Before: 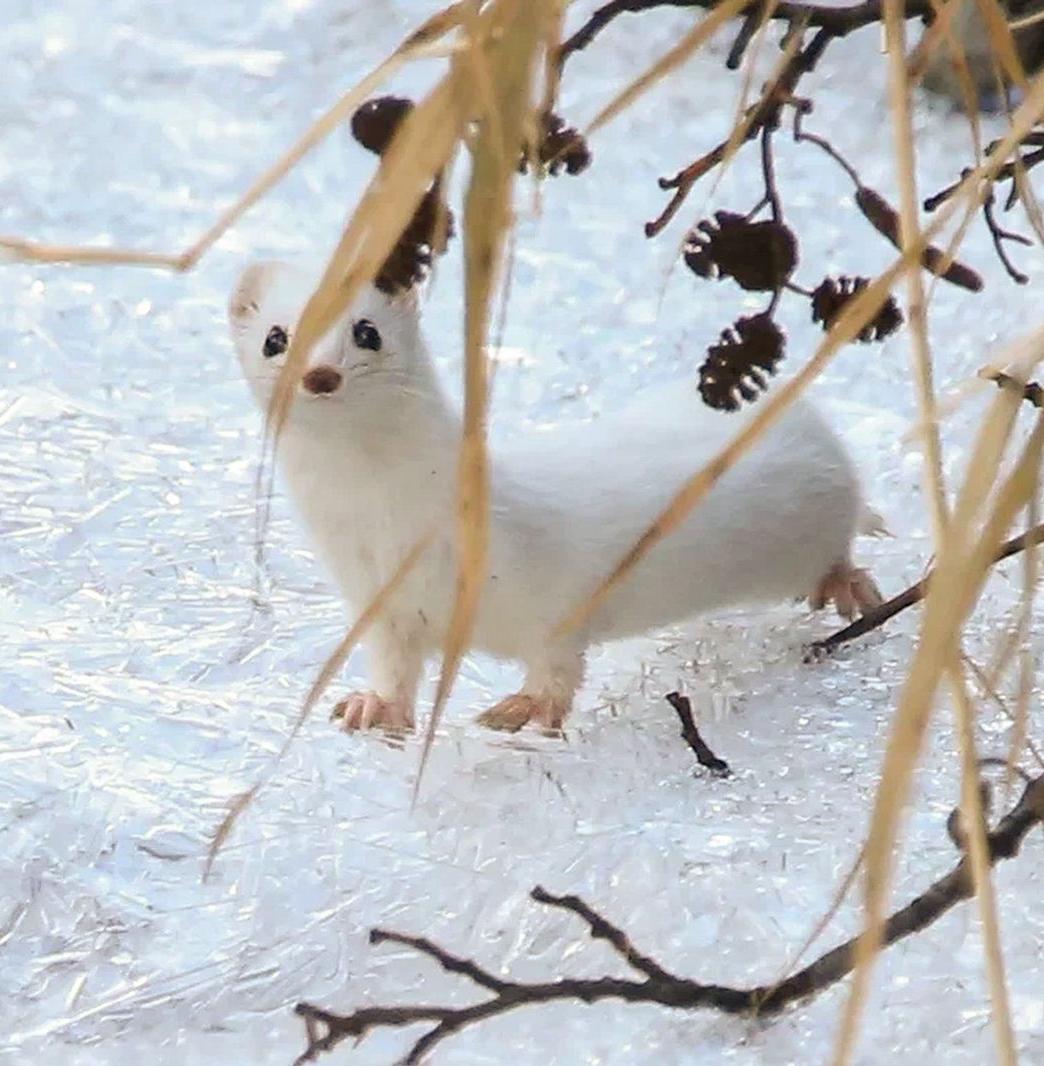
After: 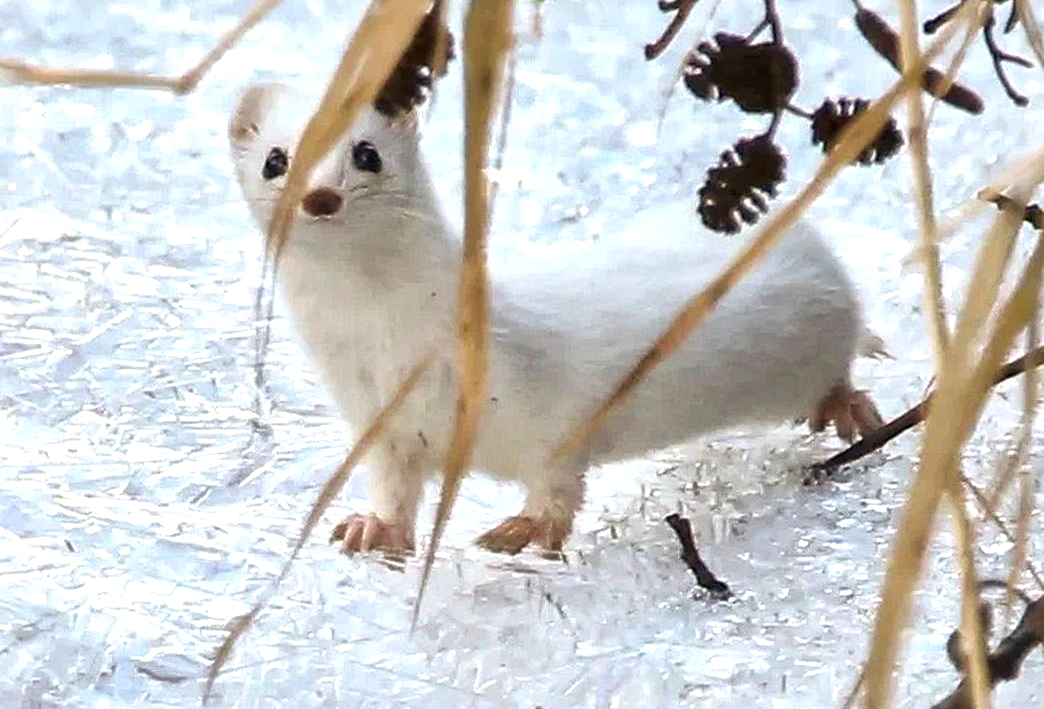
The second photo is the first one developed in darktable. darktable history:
local contrast: mode bilateral grid, contrast 20, coarseness 50, detail 179%, midtone range 0.2
color balance: contrast 10%
crop: top 16.727%, bottom 16.727%
